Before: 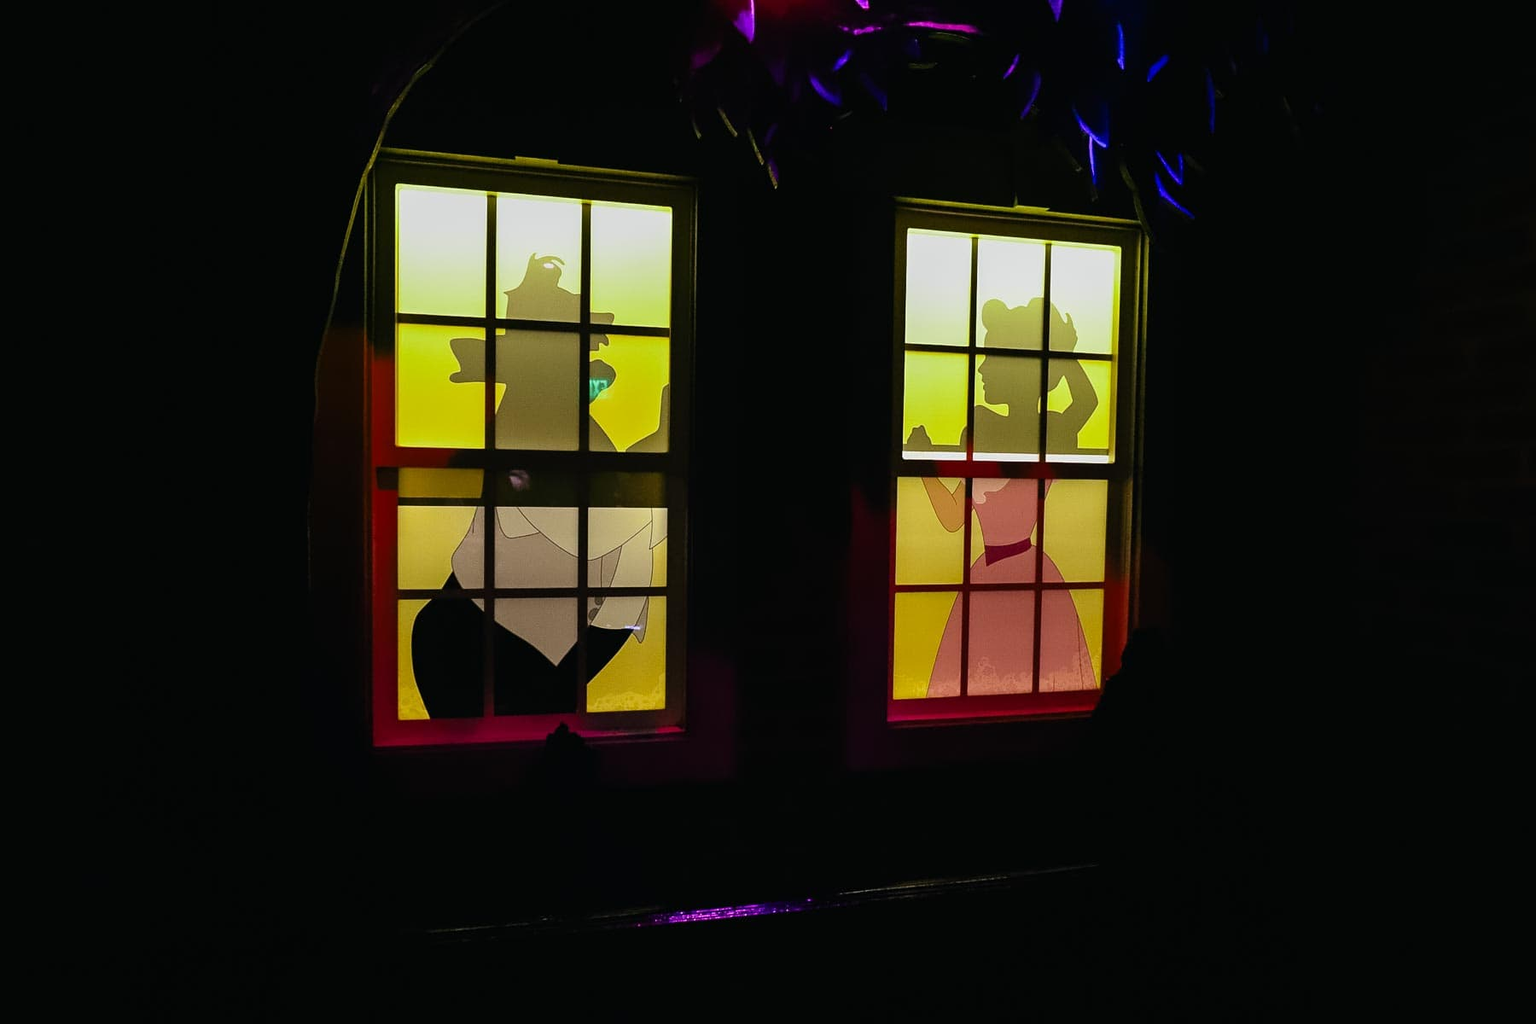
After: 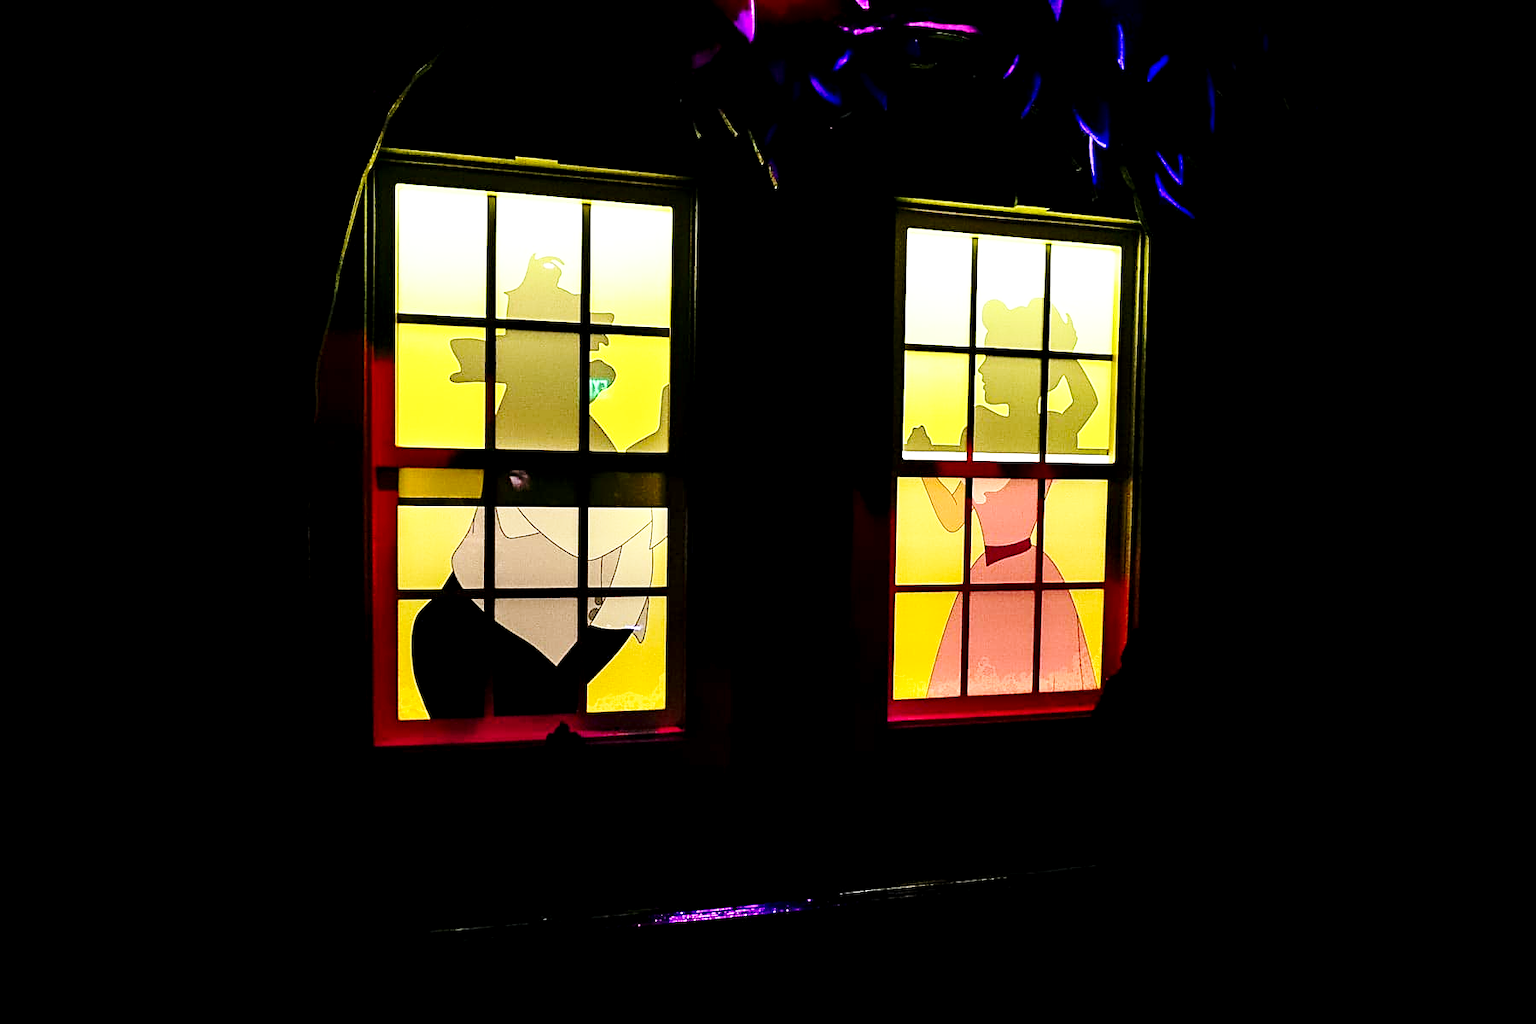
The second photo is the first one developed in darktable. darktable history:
base curve: curves: ch0 [(0, 0) (0.028, 0.03) (0.121, 0.232) (0.46, 0.748) (0.859, 0.968) (1, 1)], preserve colors none
shadows and highlights: shadows 12.83, white point adjustment 1.3, highlights -0.785, soften with gaussian
contrast brightness saturation: contrast 0.148, brightness 0.046
sharpen: on, module defaults
exposure: black level correction 0.005, exposure 0.283 EV, compensate highlight preservation false
